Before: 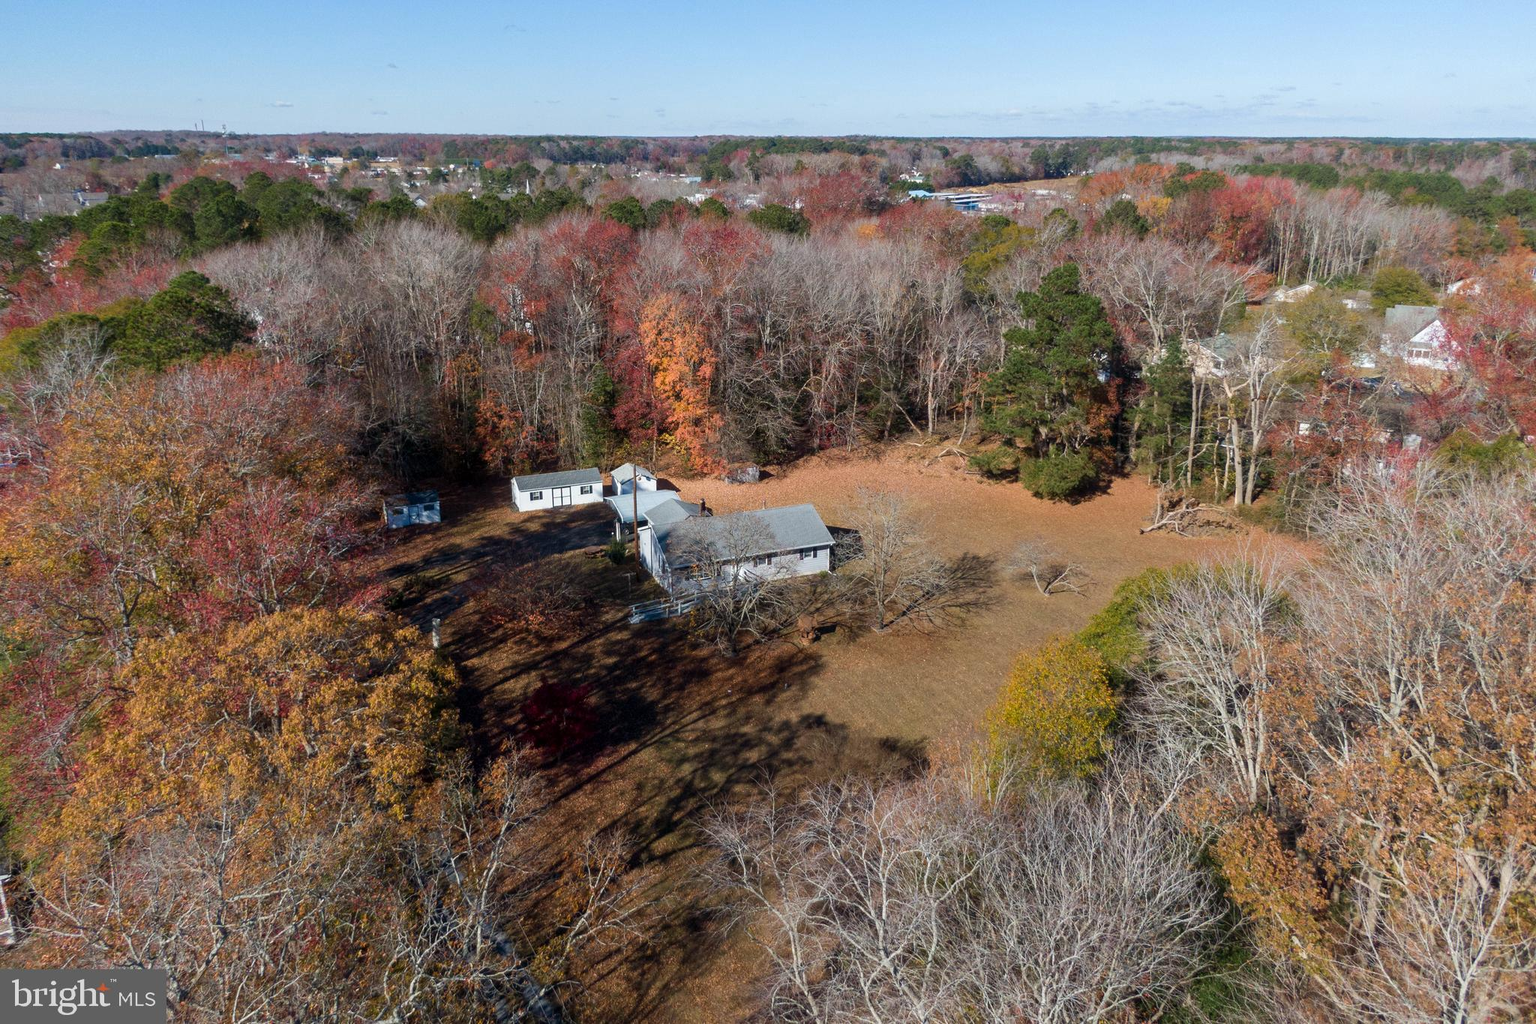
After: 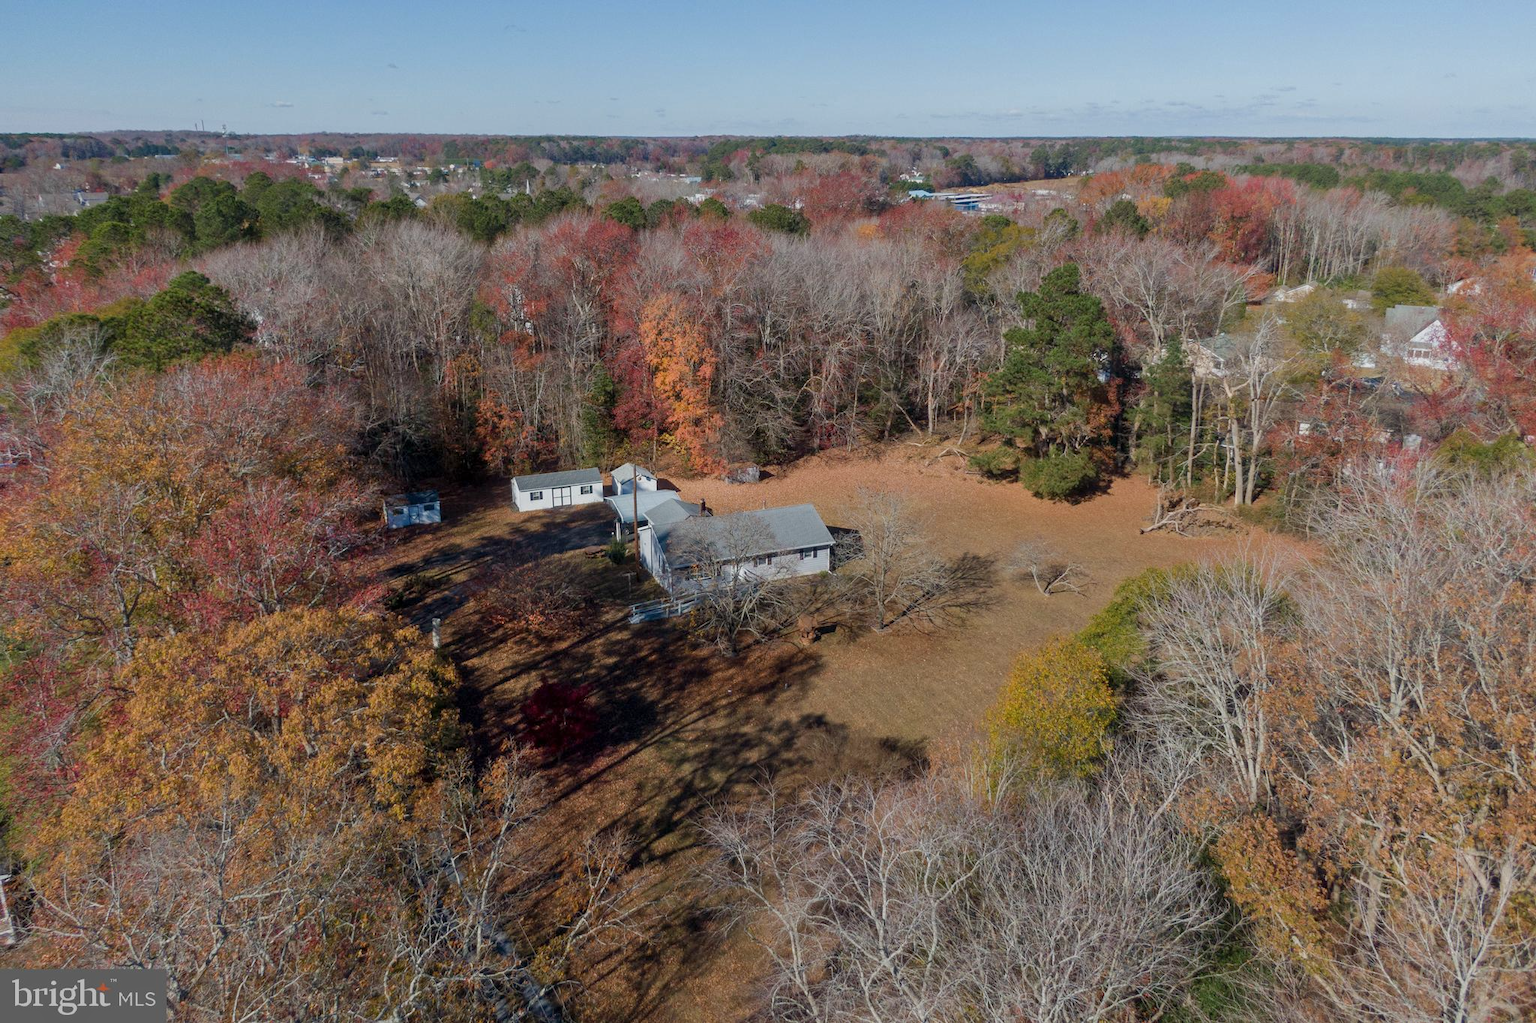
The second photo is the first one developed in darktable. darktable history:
contrast brightness saturation: saturation -0.05
tone equalizer: -8 EV 0.25 EV, -7 EV 0.417 EV, -6 EV 0.417 EV, -5 EV 0.25 EV, -3 EV -0.25 EV, -2 EV -0.417 EV, -1 EV -0.417 EV, +0 EV -0.25 EV, edges refinement/feathering 500, mask exposure compensation -1.57 EV, preserve details guided filter
